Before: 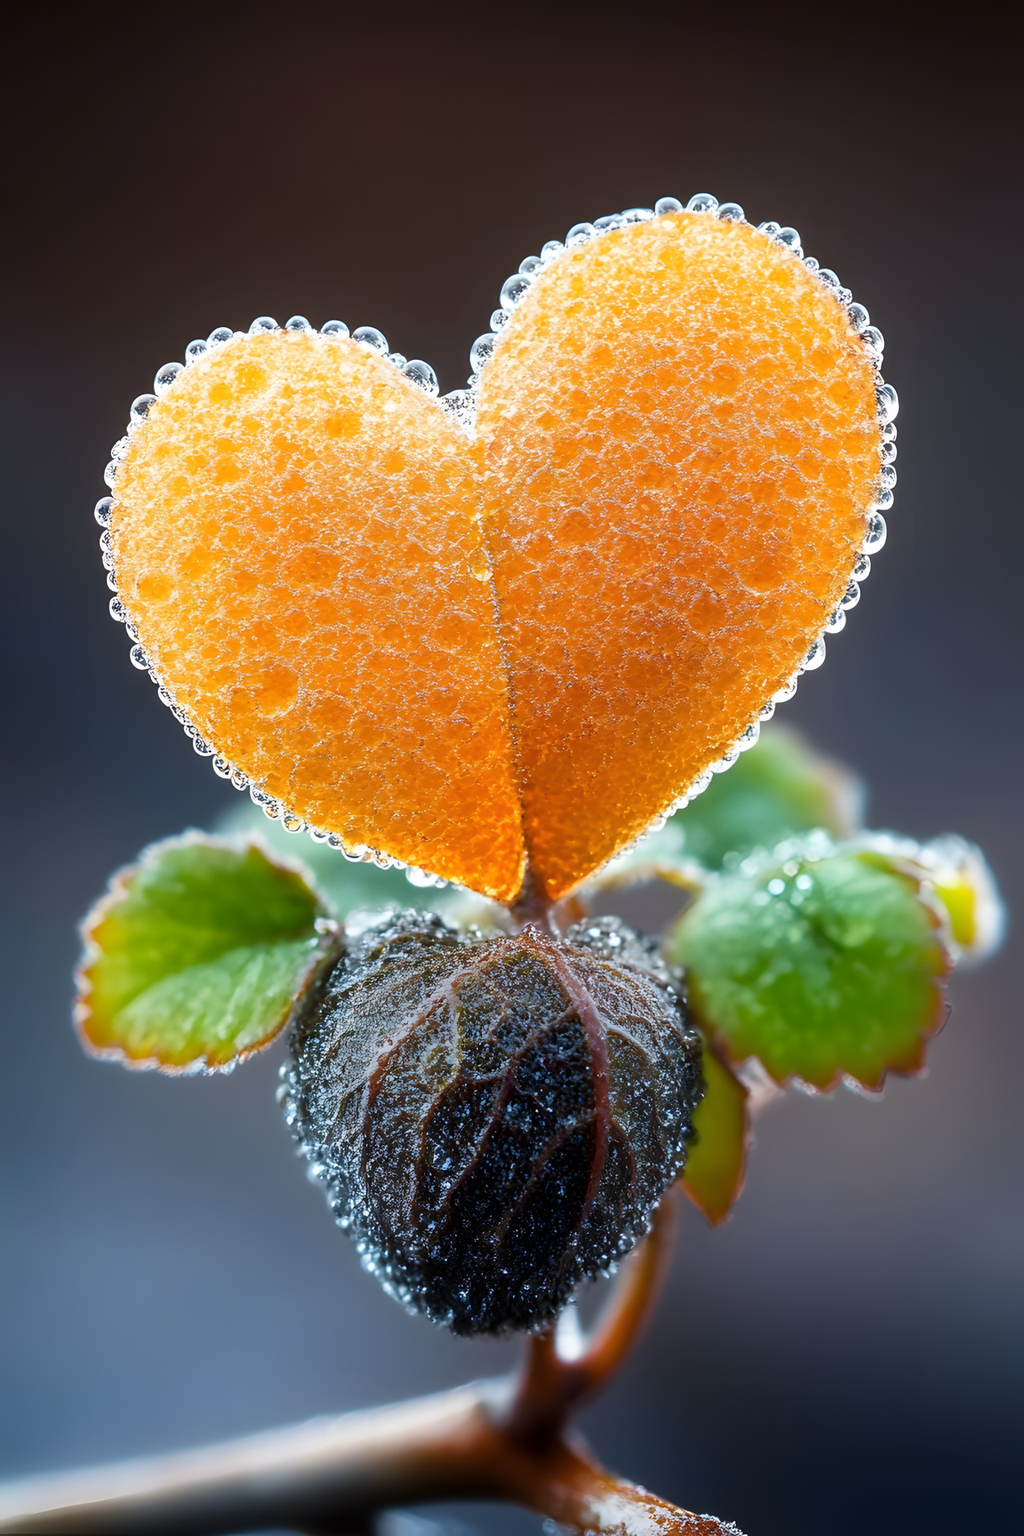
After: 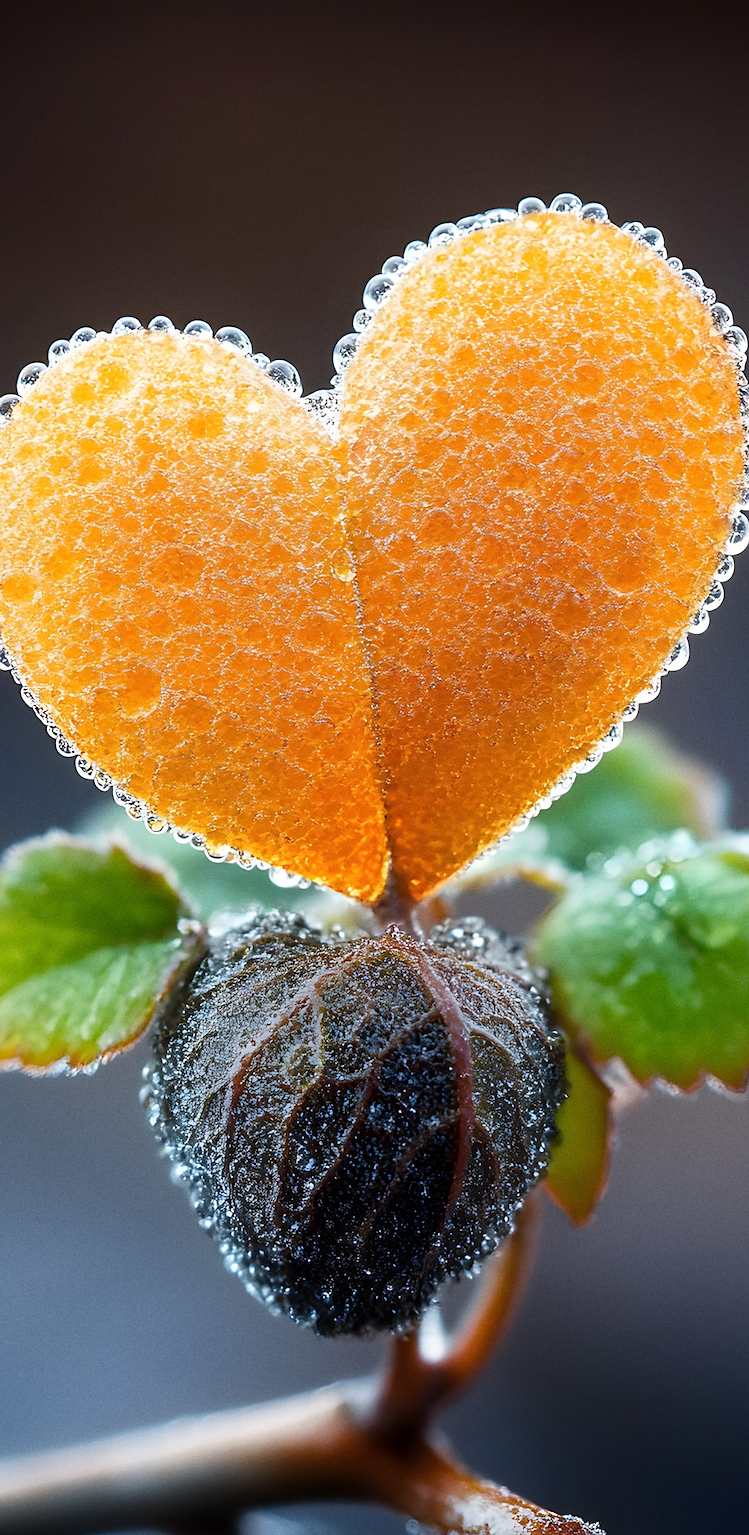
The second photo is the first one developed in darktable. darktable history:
sharpen: on, module defaults
rgb levels: preserve colors max RGB
crop: left 13.443%, right 13.31%
grain: on, module defaults
